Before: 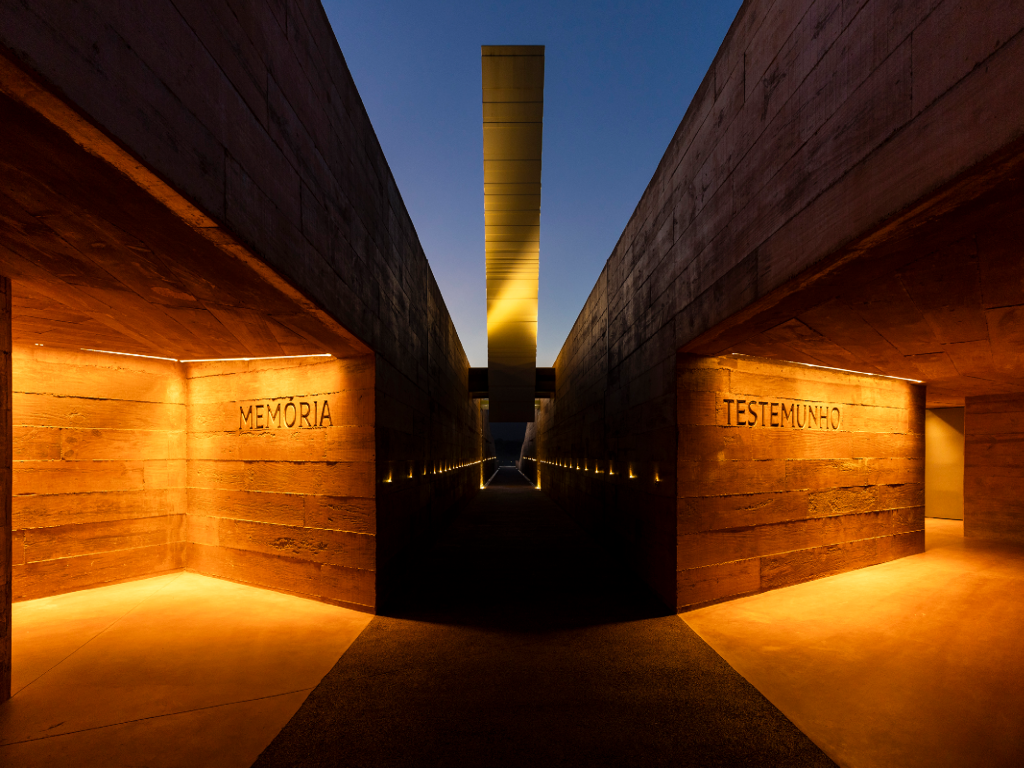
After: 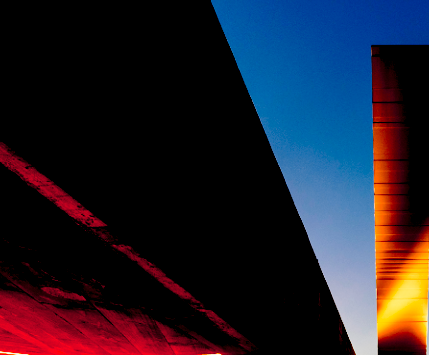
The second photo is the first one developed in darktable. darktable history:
exposure: black level correction 0.046, exposure -0.228 EV, compensate highlight preservation false
crop and rotate: left 10.817%, top 0.062%, right 47.194%, bottom 53.626%
base curve: curves: ch0 [(0, 0) (0.028, 0.03) (0.121, 0.232) (0.46, 0.748) (0.859, 0.968) (1, 1)], preserve colors none
color zones: curves: ch1 [(0.235, 0.558) (0.75, 0.5)]; ch2 [(0.25, 0.462) (0.749, 0.457)], mix 40.67%
